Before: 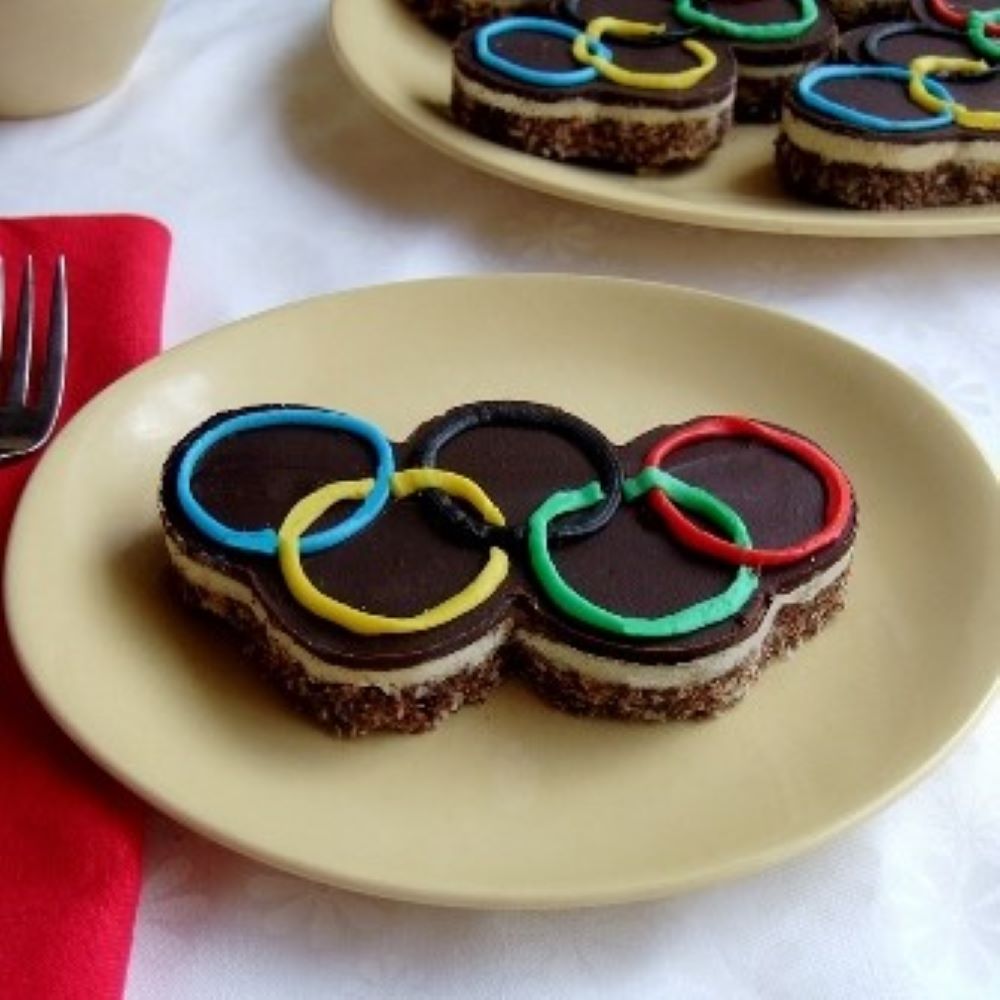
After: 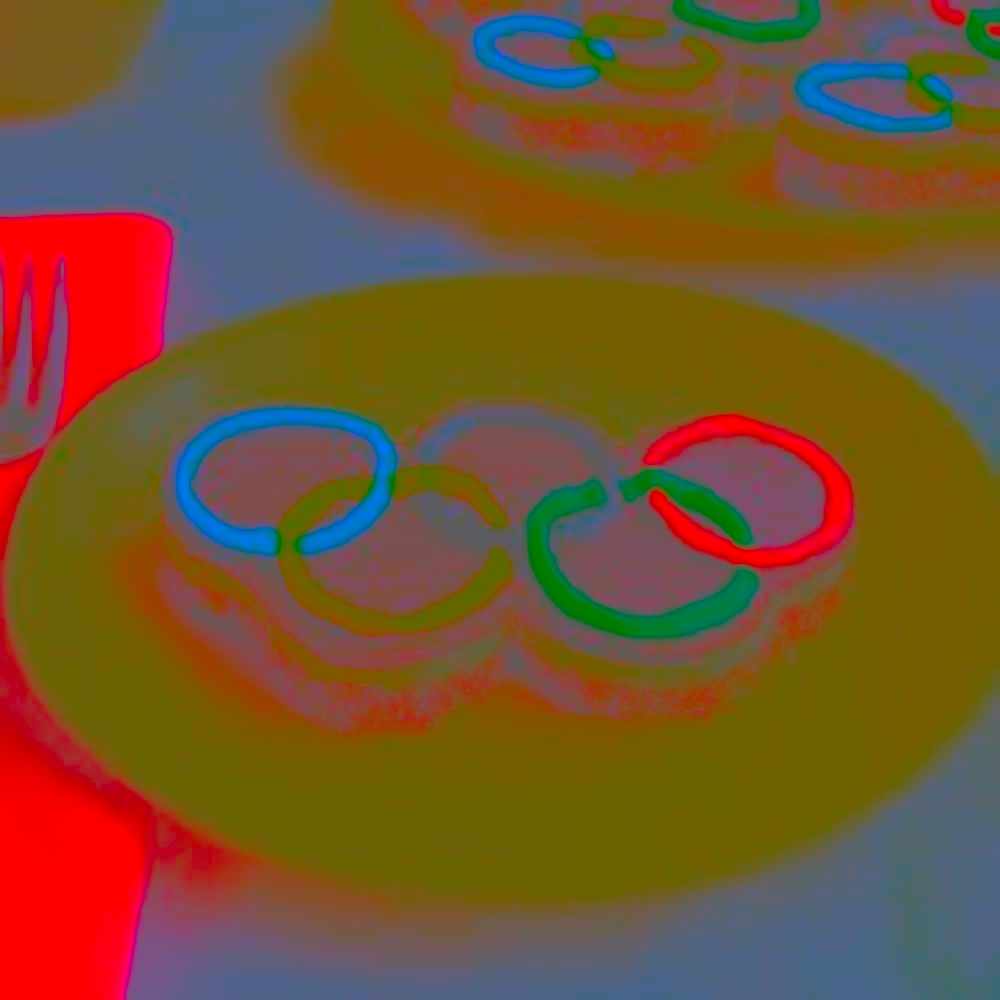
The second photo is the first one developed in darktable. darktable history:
exposure: exposure 1.257 EV, compensate highlight preservation false
sharpen: on, module defaults
local contrast: mode bilateral grid, contrast 99, coarseness 100, detail 93%, midtone range 0.2
contrast brightness saturation: contrast -0.979, brightness -0.163, saturation 0.762
